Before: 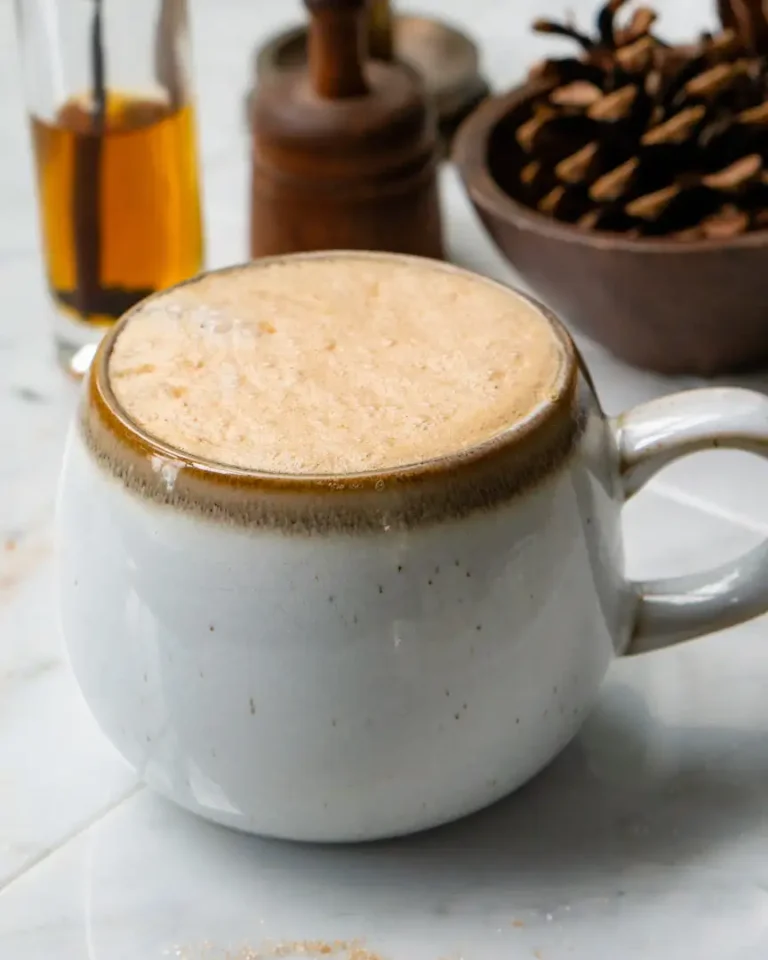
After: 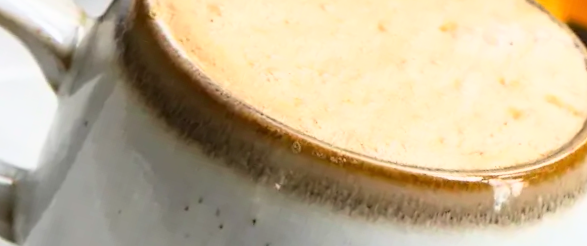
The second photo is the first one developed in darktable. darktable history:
base curve: curves: ch0 [(0, 0) (0.557, 0.834) (1, 1)]
crop and rotate: angle 16.12°, top 30.835%, bottom 35.653%
